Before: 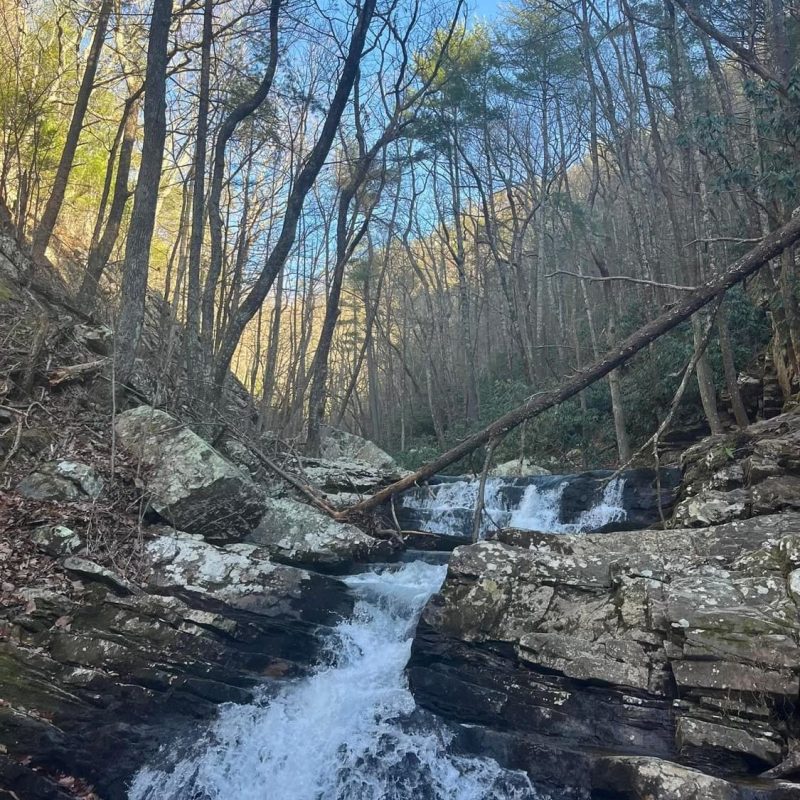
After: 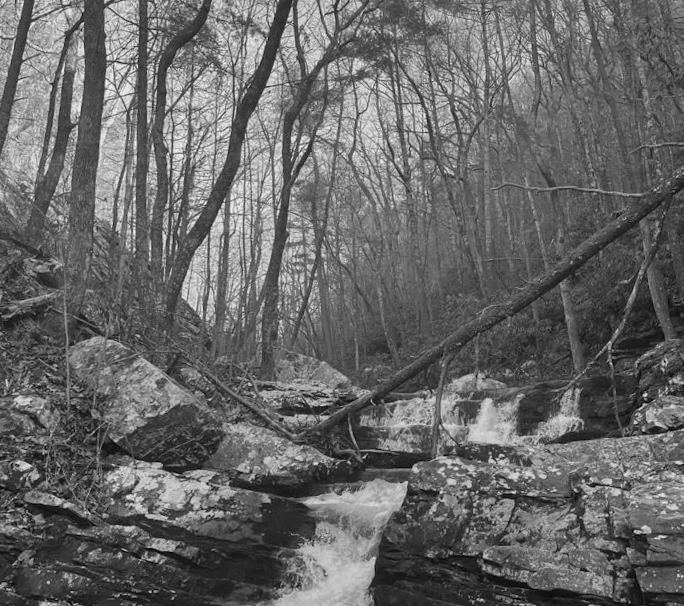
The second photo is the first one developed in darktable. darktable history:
color calibration: output gray [0.267, 0.423, 0.261, 0], illuminant same as pipeline (D50), adaptation none (bypass)
rotate and perspective: rotation -2.56°, automatic cropping off
crop: left 7.856%, top 11.836%, right 10.12%, bottom 15.387%
